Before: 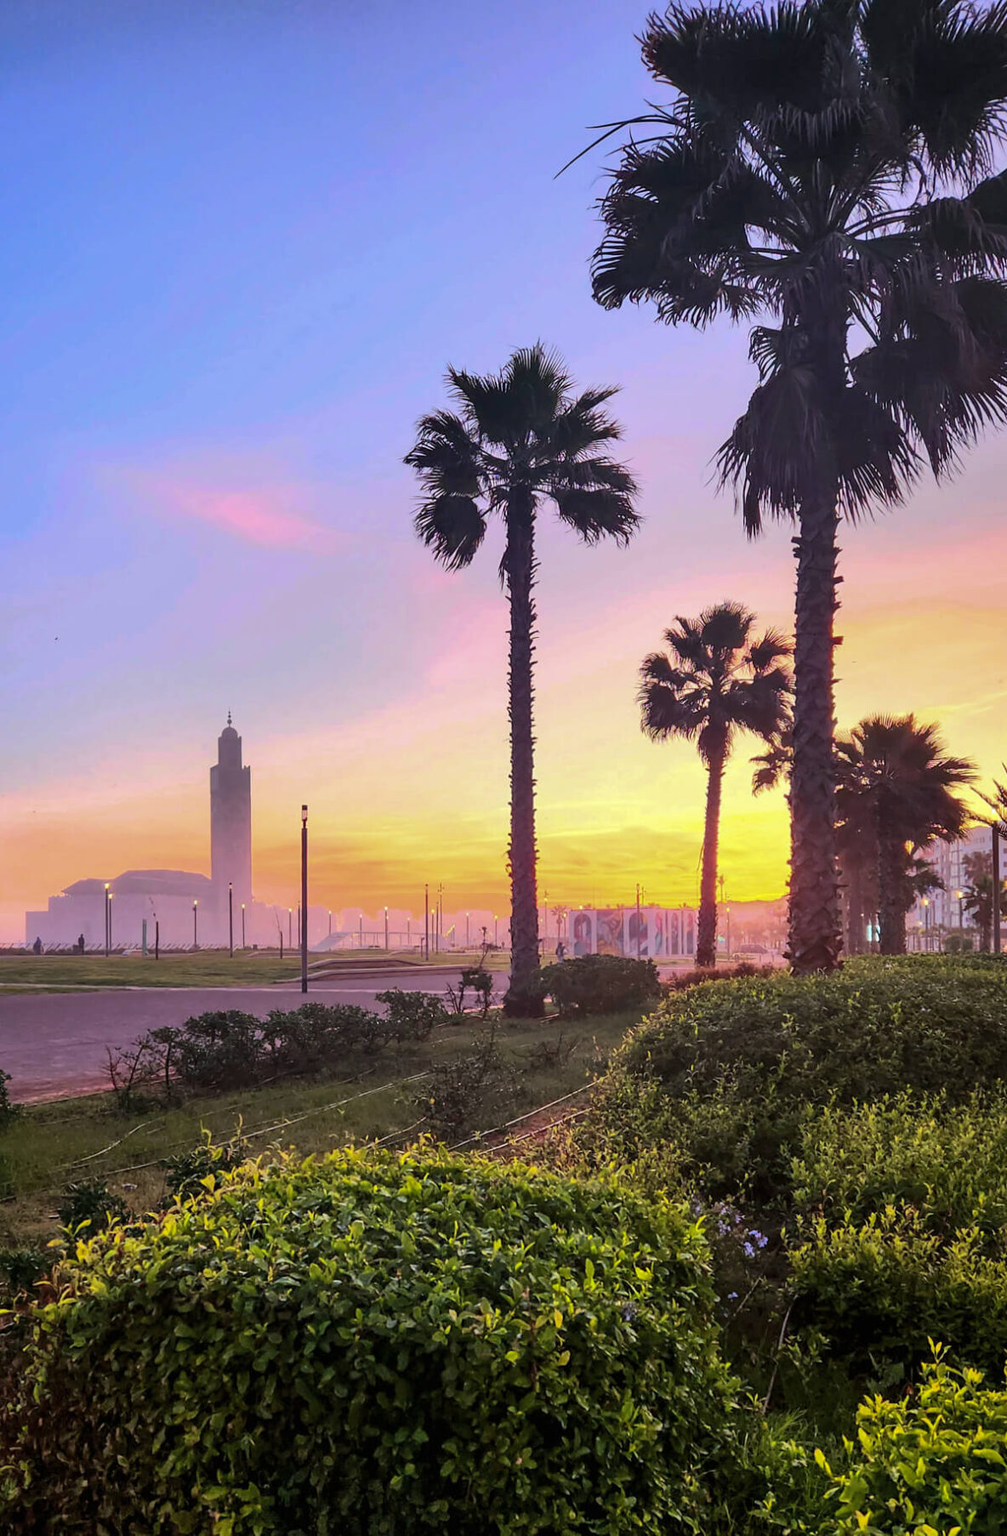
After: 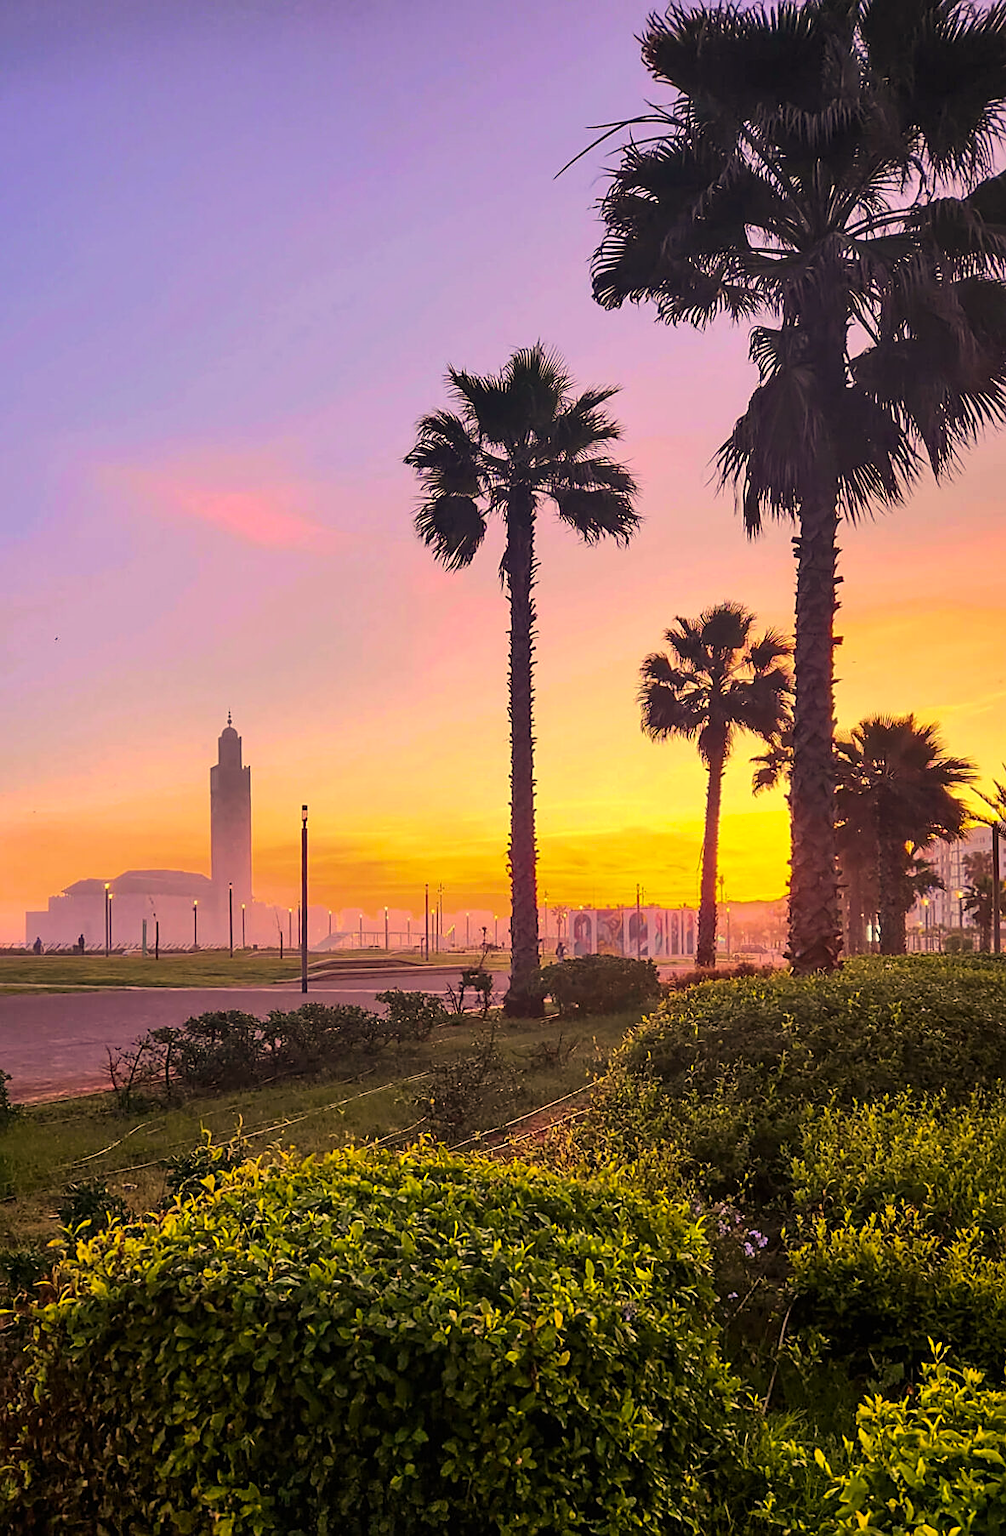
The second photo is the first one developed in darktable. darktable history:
tone equalizer: on, module defaults
color correction: highlights a* 15, highlights b* 31.55
sharpen: on, module defaults
